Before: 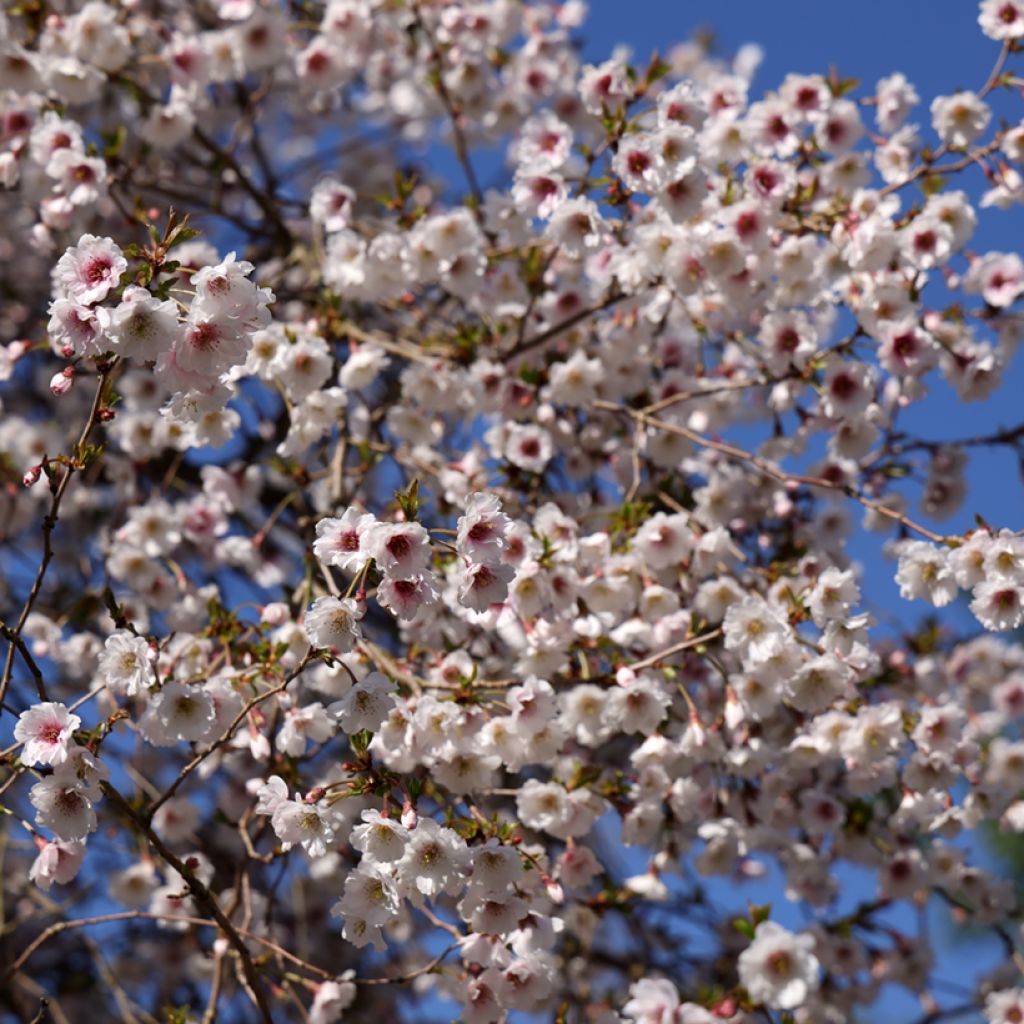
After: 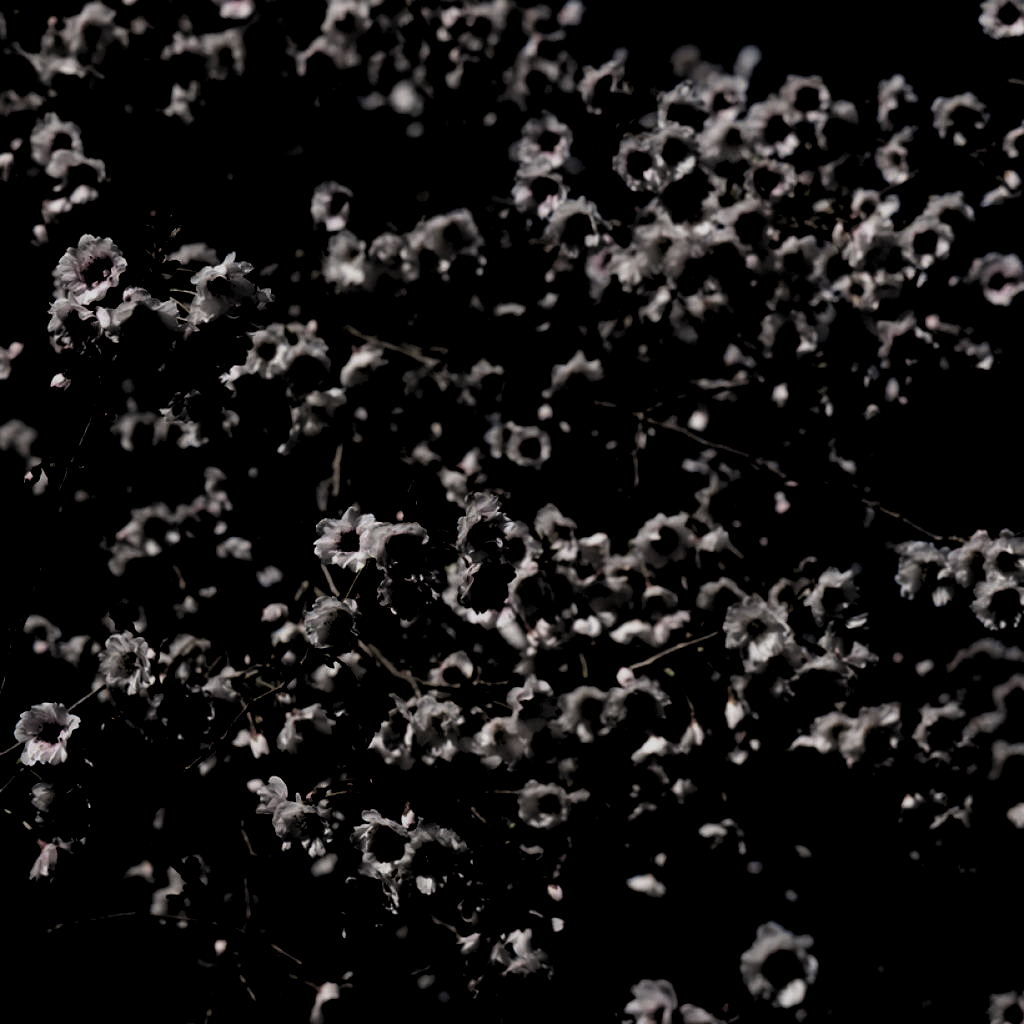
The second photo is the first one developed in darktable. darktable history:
levels: levels [0.514, 0.759, 1]
exposure: exposure -0.239 EV, compensate highlight preservation false
